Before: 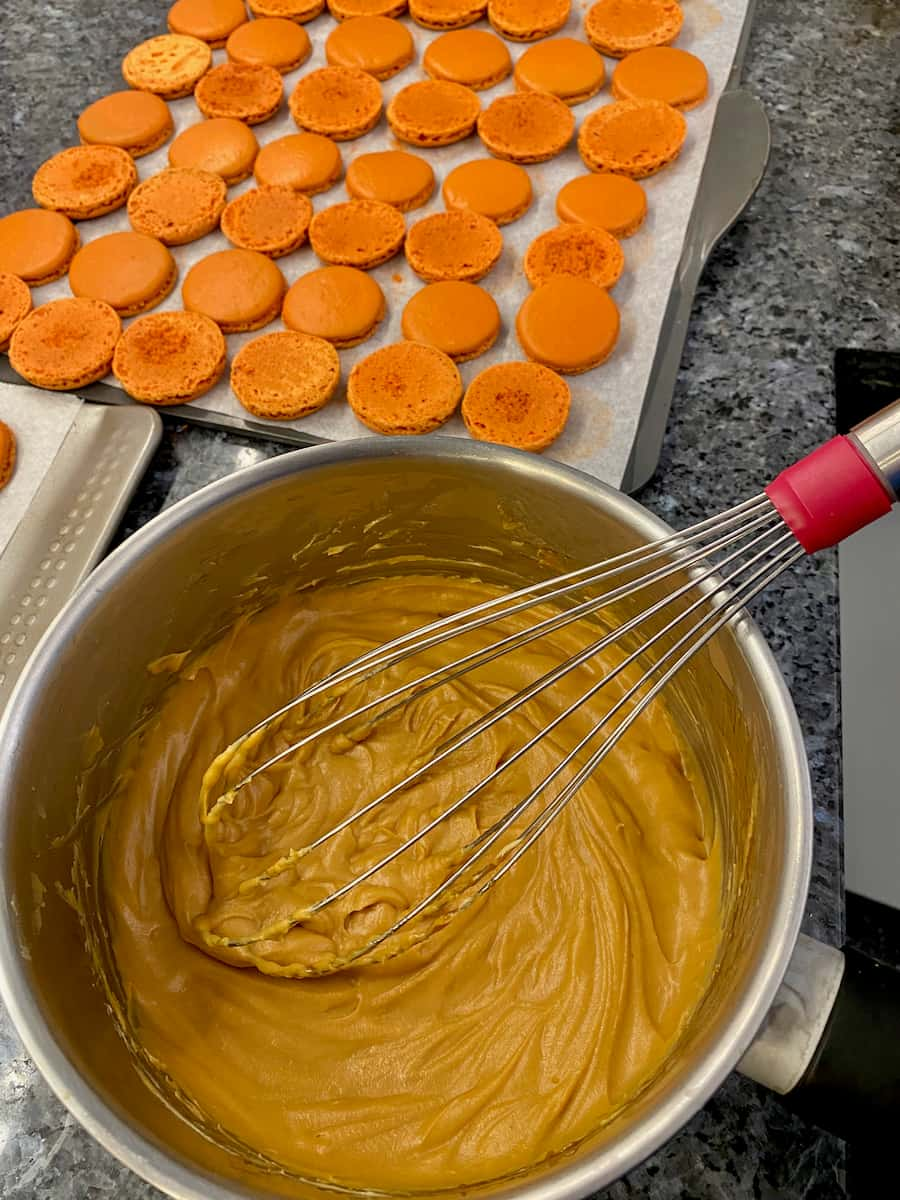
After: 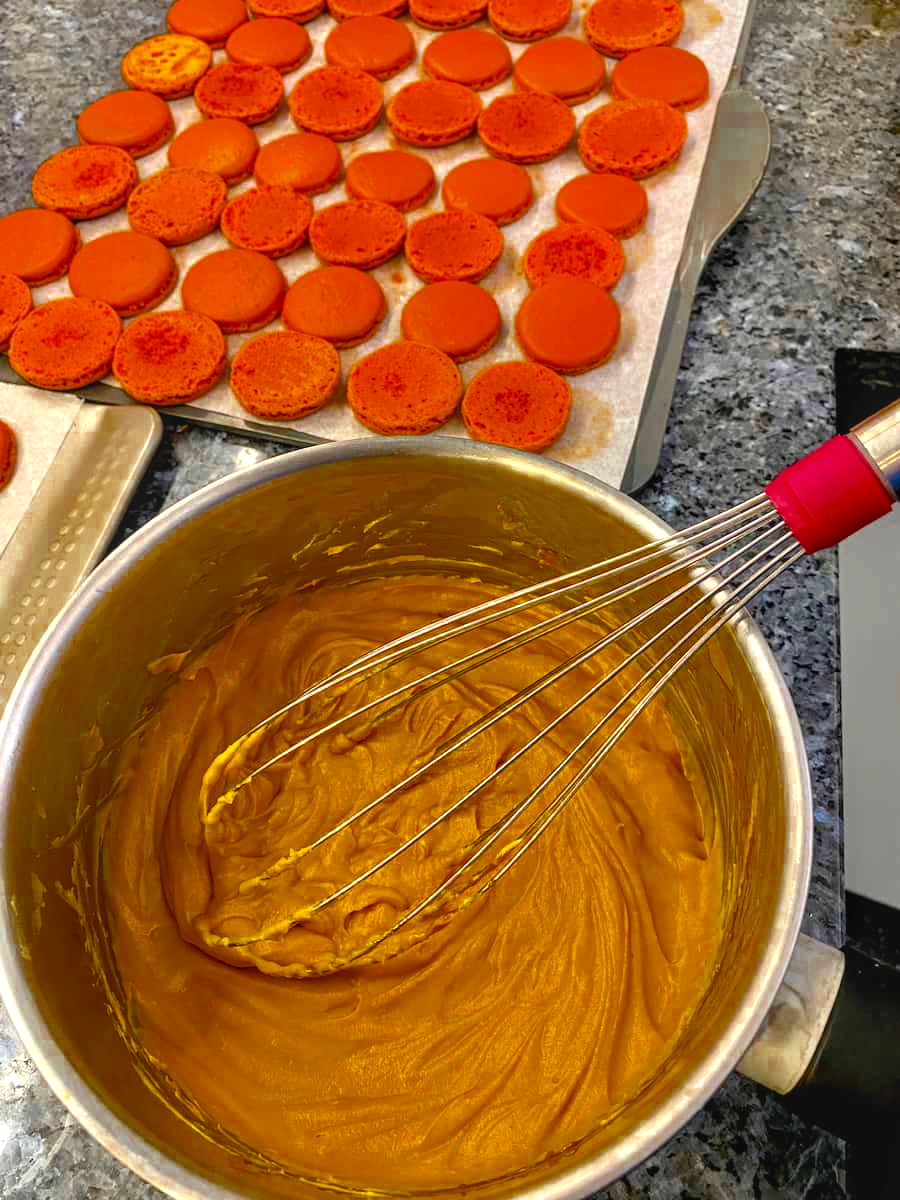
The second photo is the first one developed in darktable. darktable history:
local contrast: detail 110%
color balance rgb: highlights gain › chroma 0.294%, highlights gain › hue 332.22°, perceptual saturation grading › global saturation 17.821%, global vibrance 41.589%
color zones: curves: ch0 [(0.11, 0.396) (0.195, 0.36) (0.25, 0.5) (0.303, 0.412) (0.357, 0.544) (0.75, 0.5) (0.967, 0.328)]; ch1 [(0, 0.468) (0.112, 0.512) (0.202, 0.6) (0.25, 0.5) (0.307, 0.352) (0.357, 0.544) (0.75, 0.5) (0.963, 0.524)]
exposure: exposure 0.753 EV, compensate highlight preservation false
